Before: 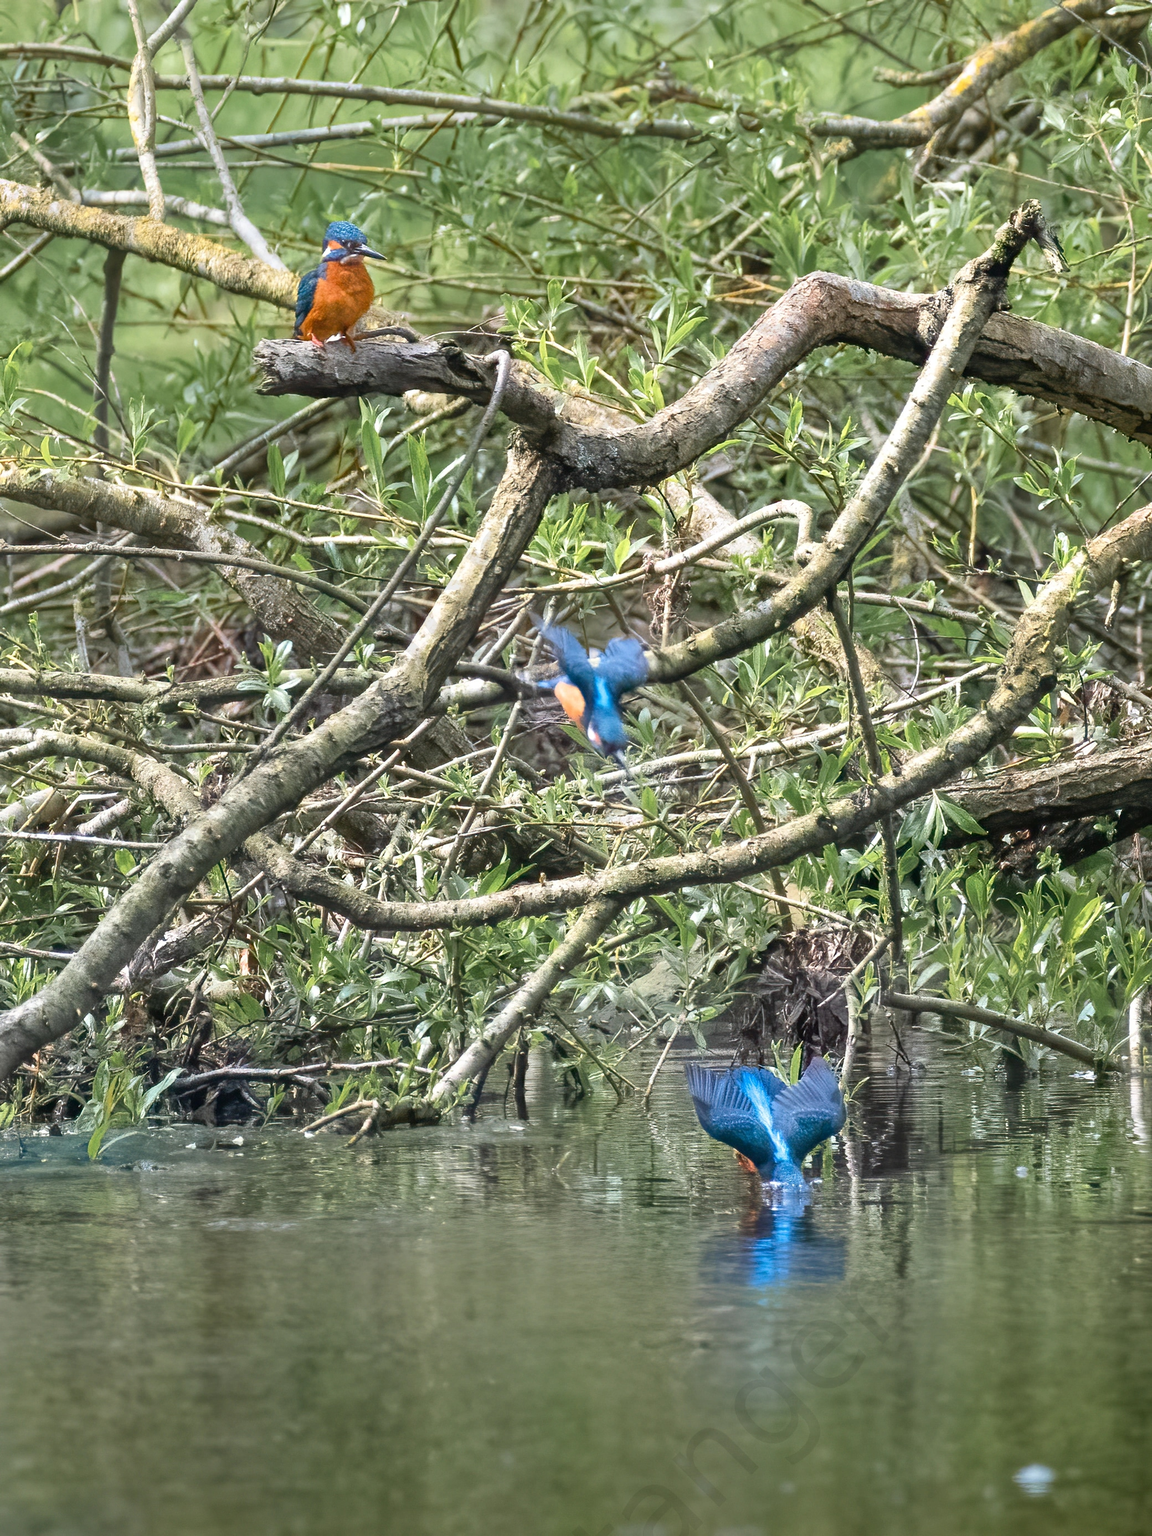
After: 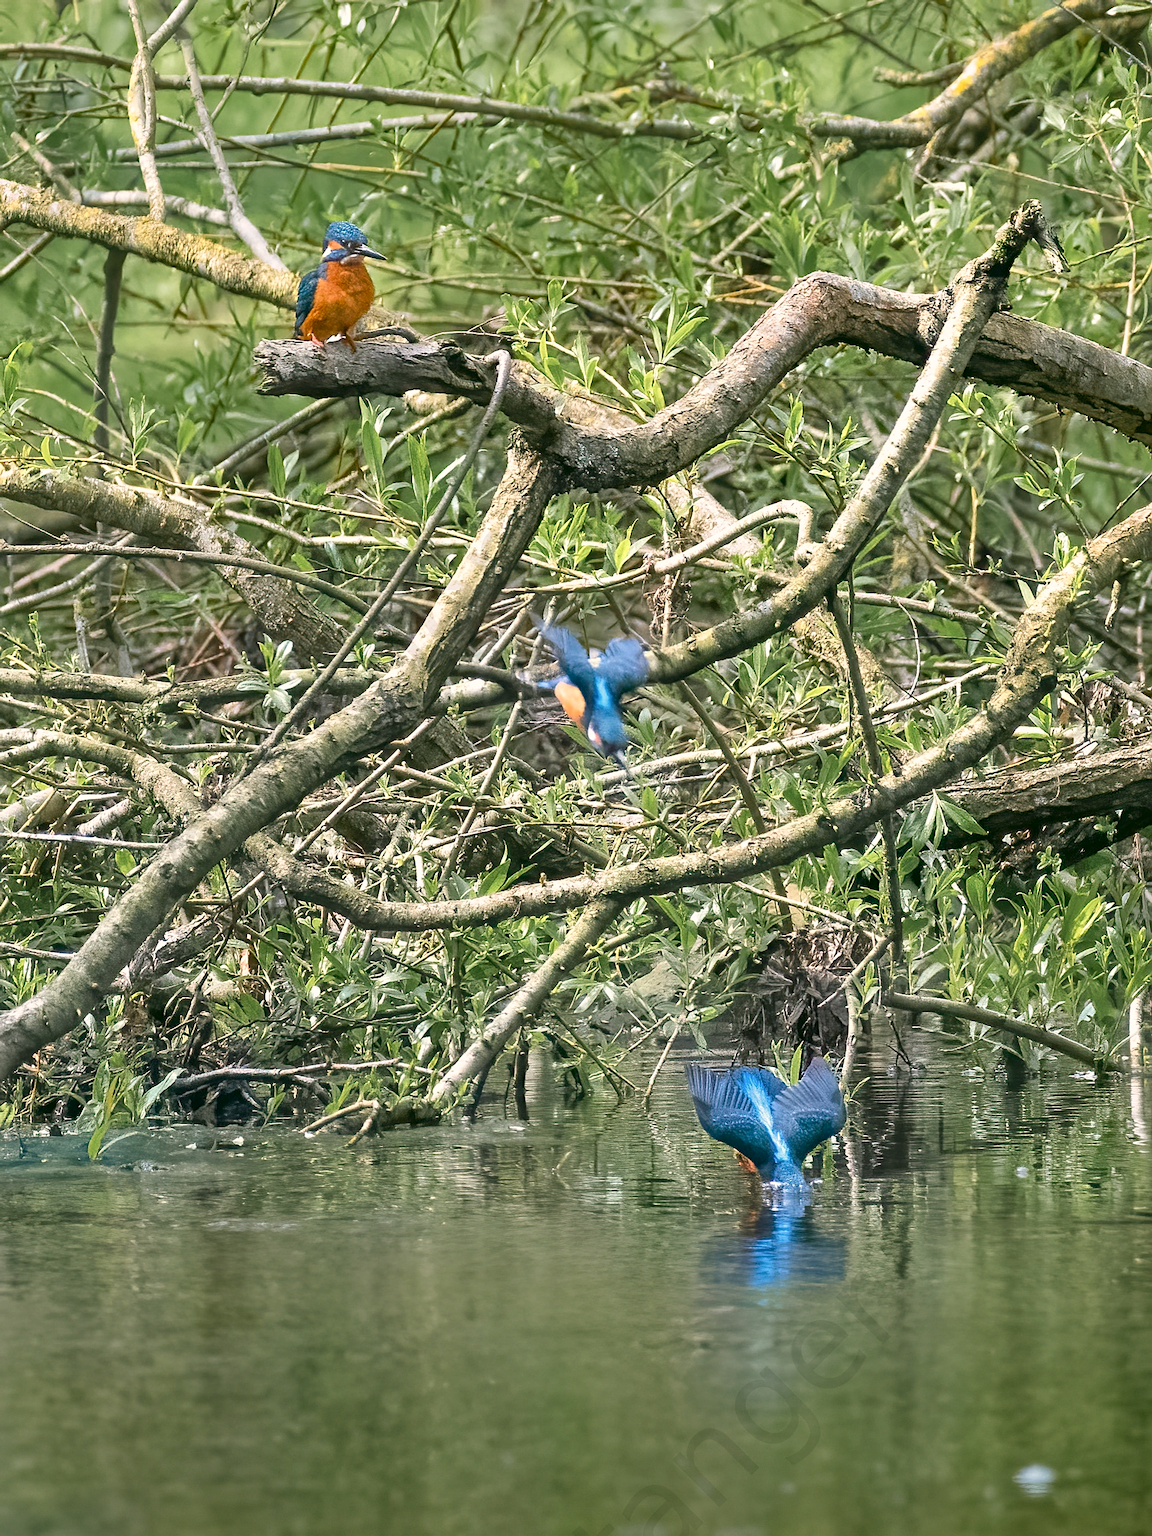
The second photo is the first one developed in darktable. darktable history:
shadows and highlights: low approximation 0.01, soften with gaussian
color correction: highlights a* 4.02, highlights b* 4.98, shadows a* -7.55, shadows b* 4.98
sharpen: on, module defaults
